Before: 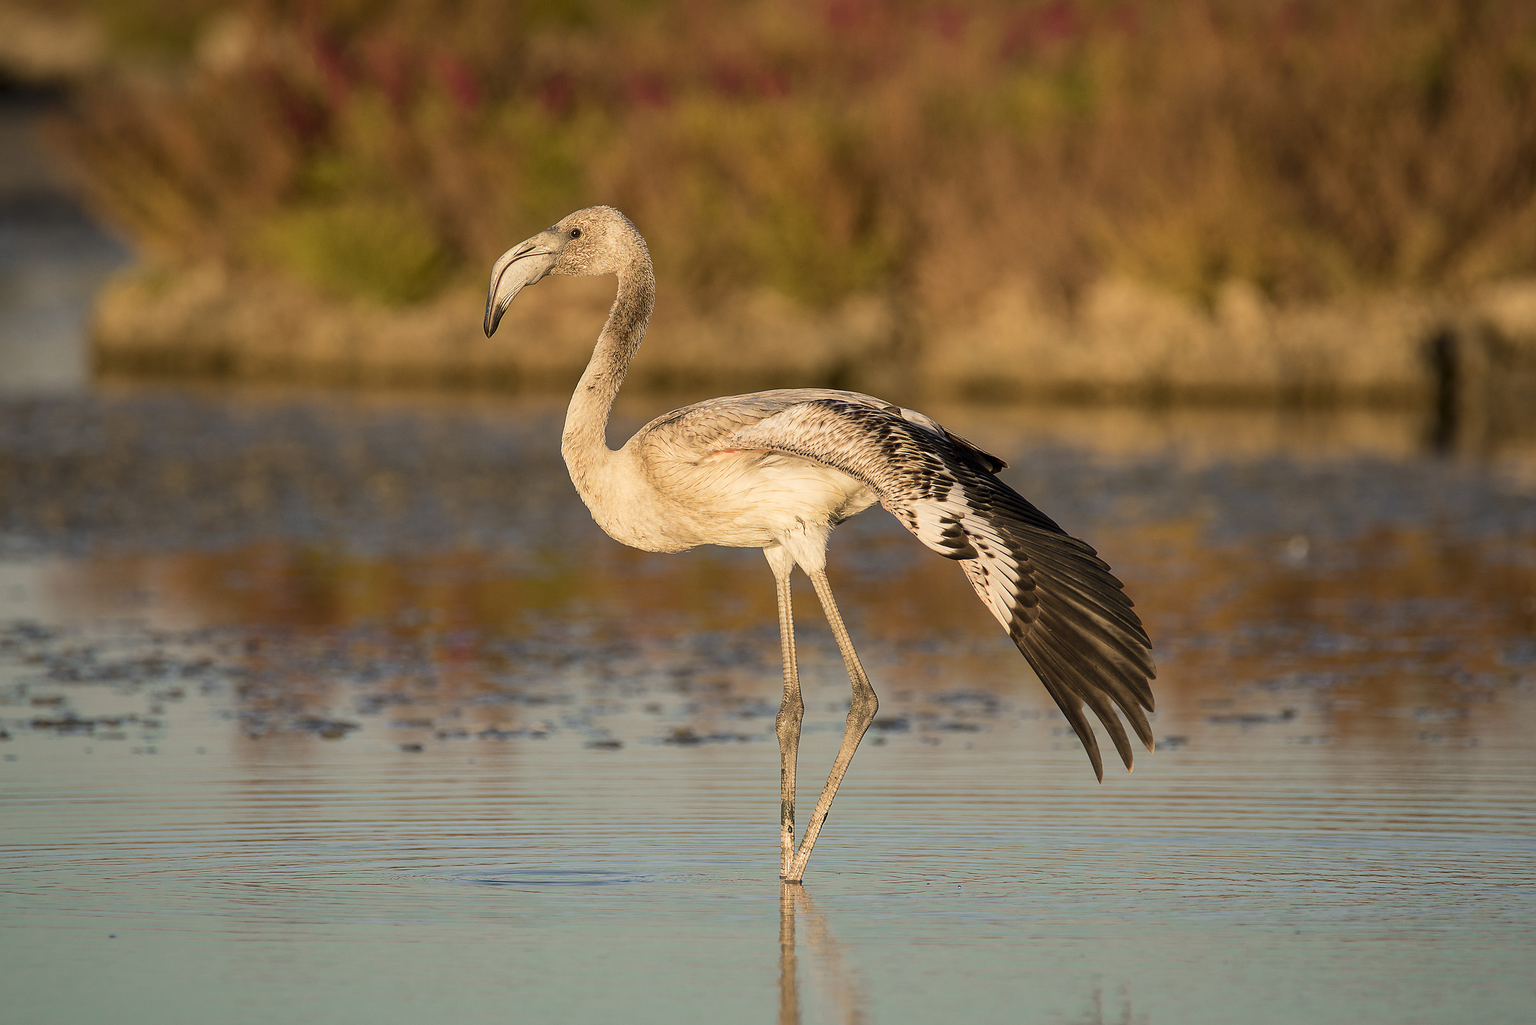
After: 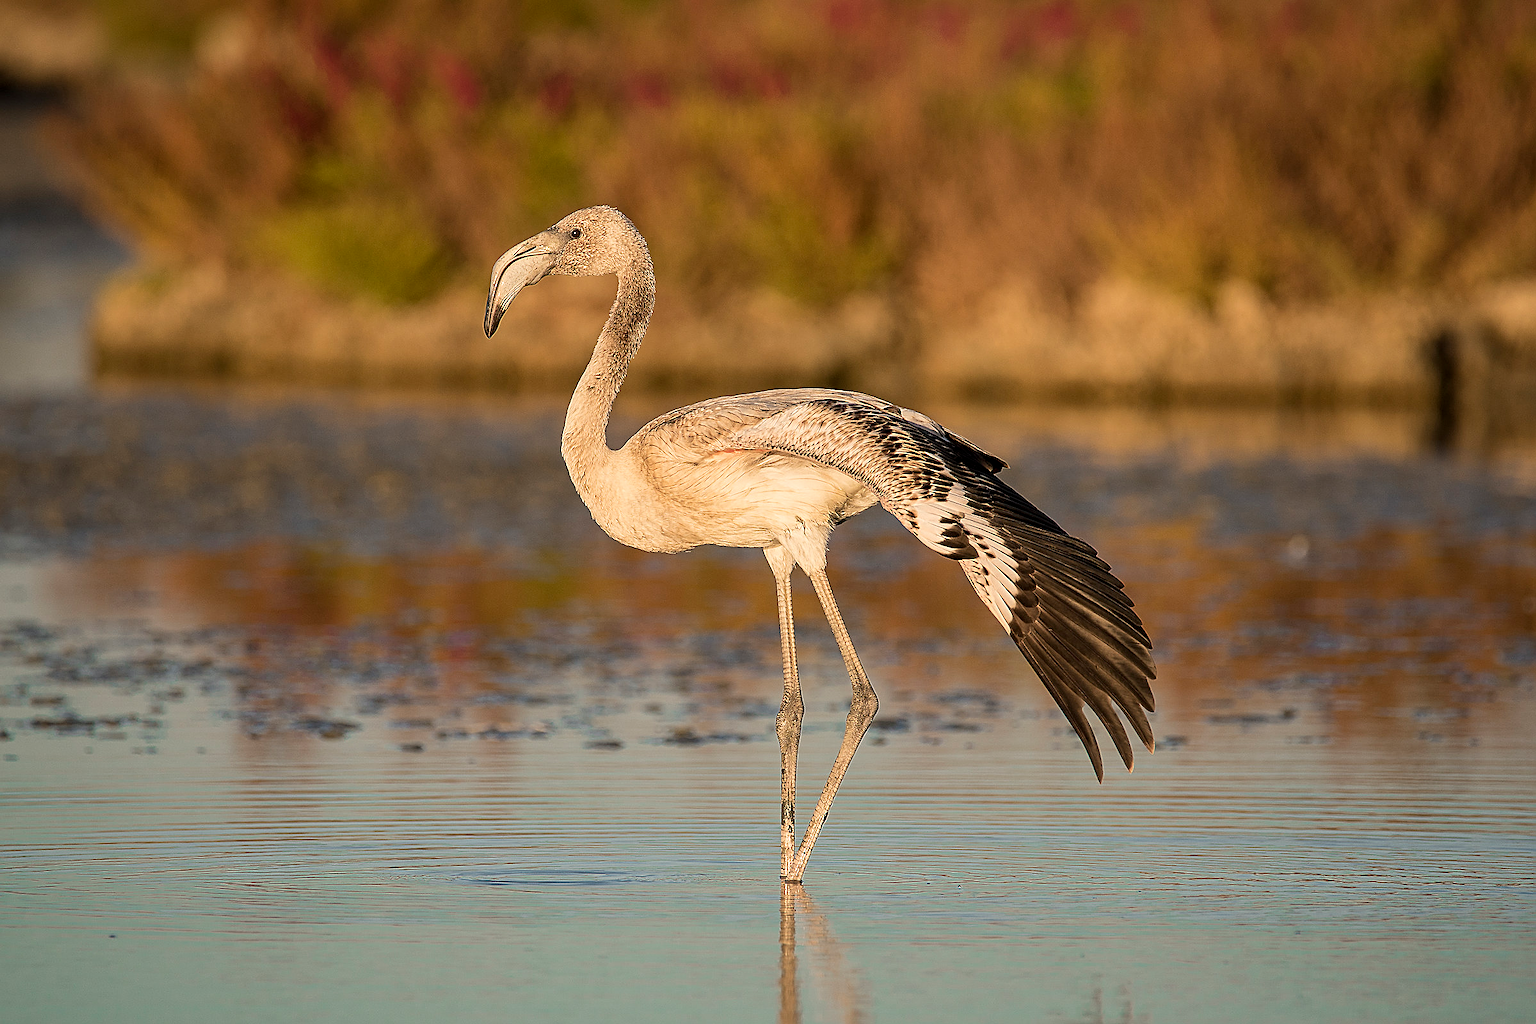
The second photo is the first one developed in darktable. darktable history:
sharpen: on, module defaults
contrast equalizer: octaves 7, y [[0.5, 0.5, 0.5, 0.512, 0.552, 0.62], [0.5 ×6], [0.5 ×4, 0.504, 0.553], [0 ×6], [0 ×6]]
